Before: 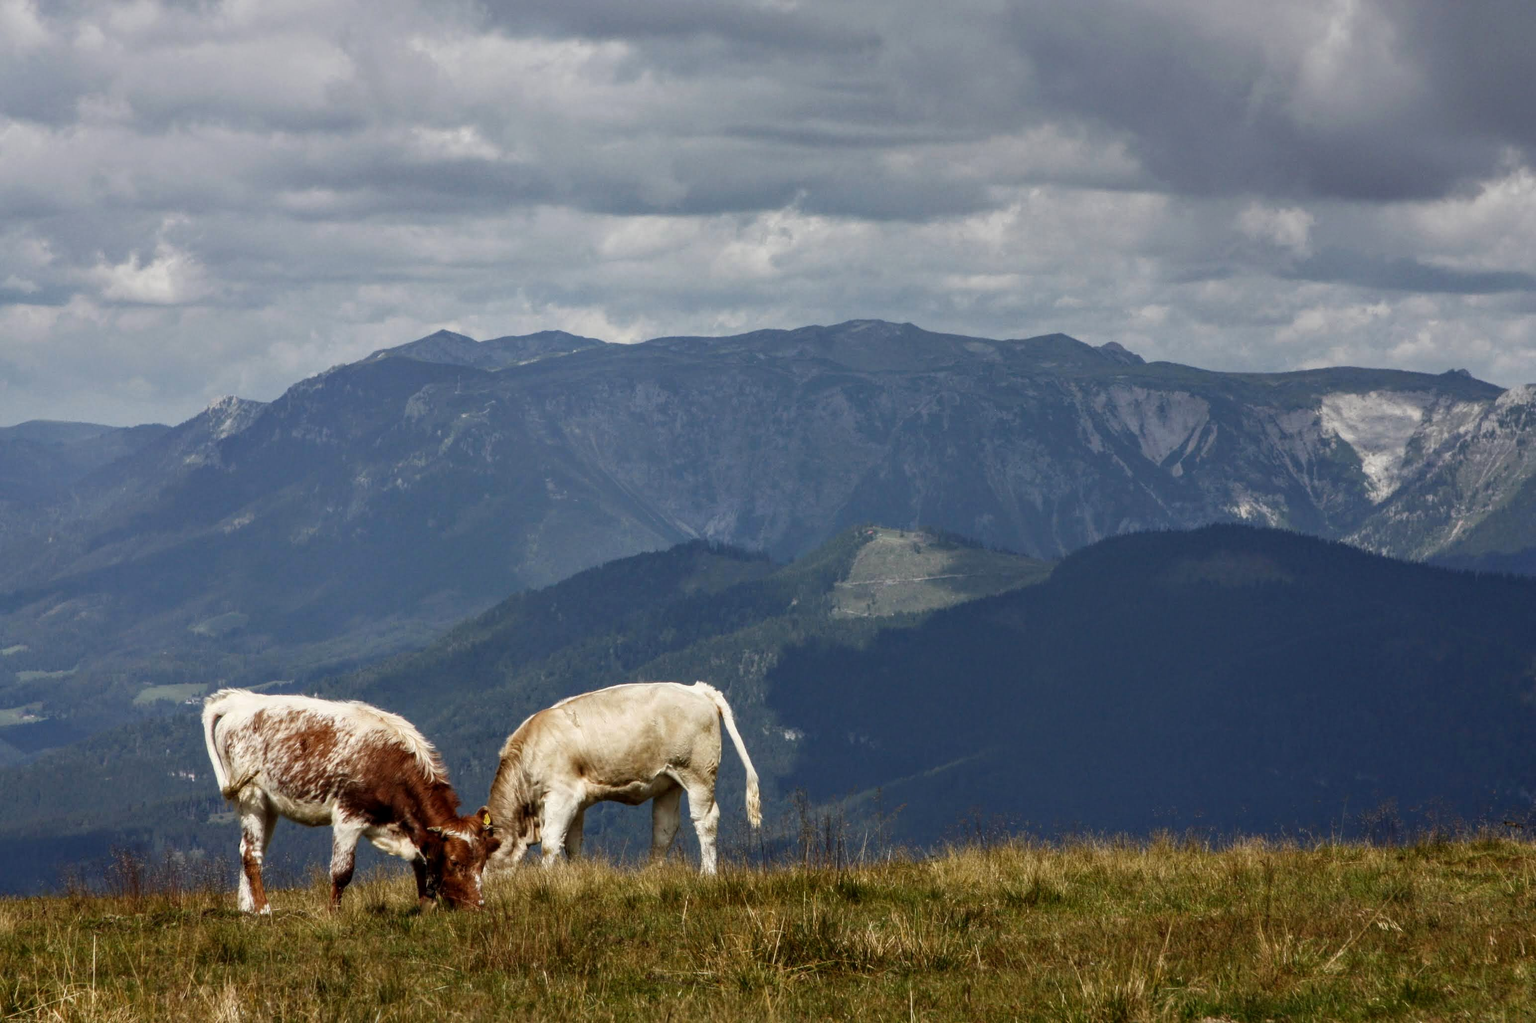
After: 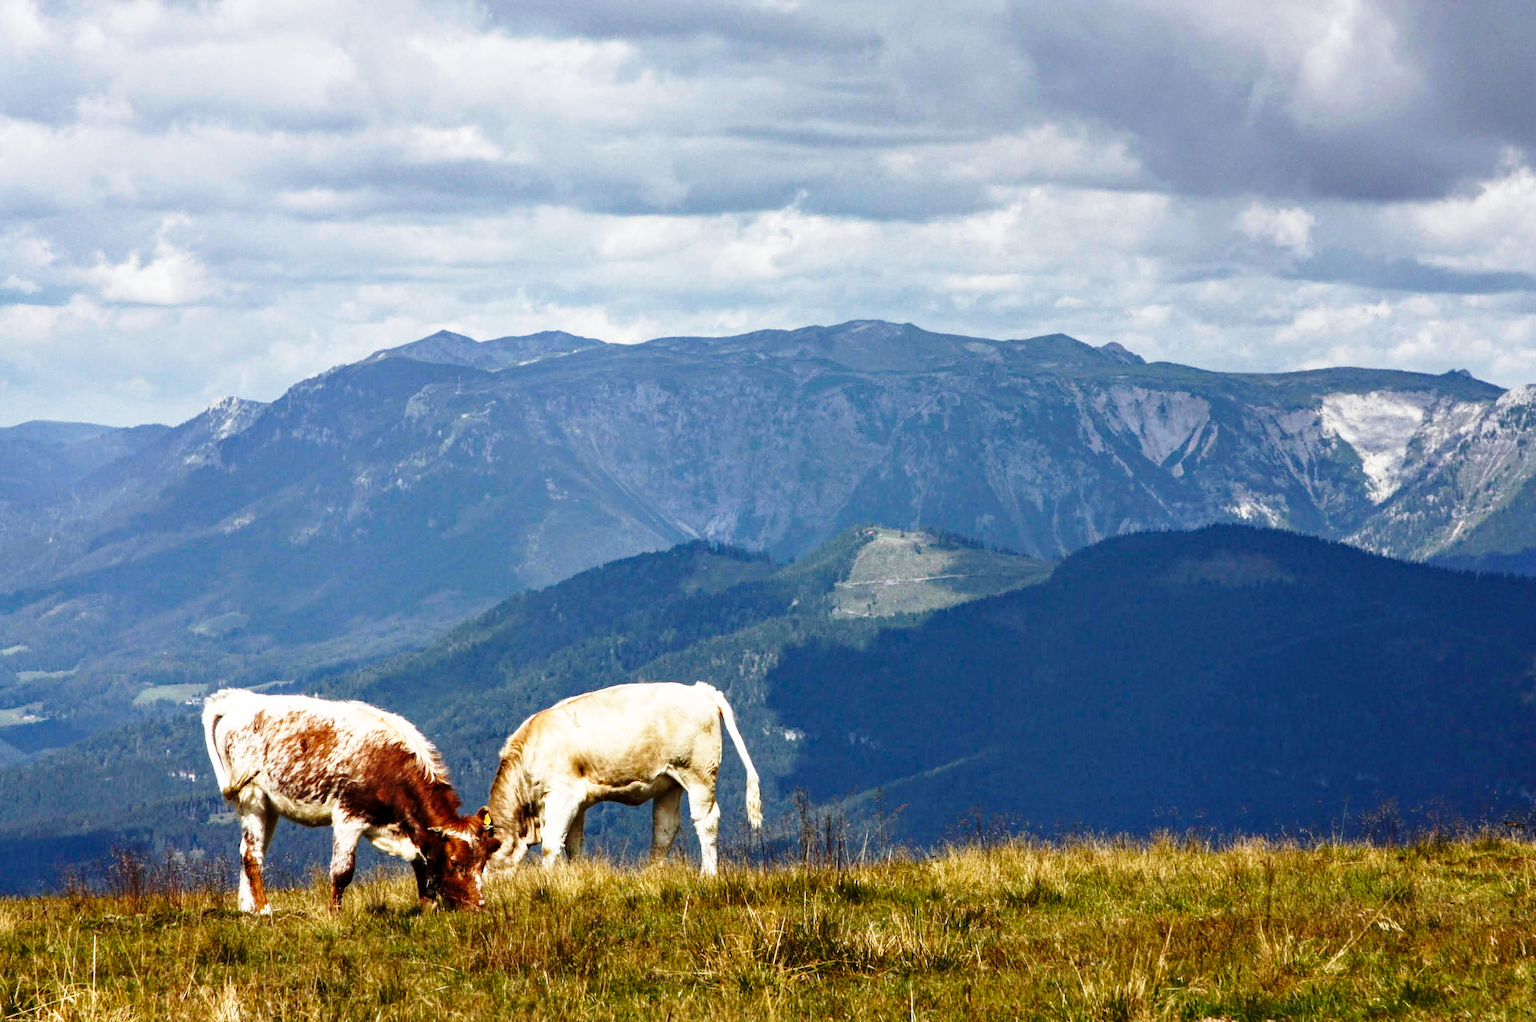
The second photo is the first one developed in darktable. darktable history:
base curve: curves: ch0 [(0, 0) (0.026, 0.03) (0.109, 0.232) (0.351, 0.748) (0.669, 0.968) (1, 1)], preserve colors none
haze removal: compatibility mode true, adaptive false
